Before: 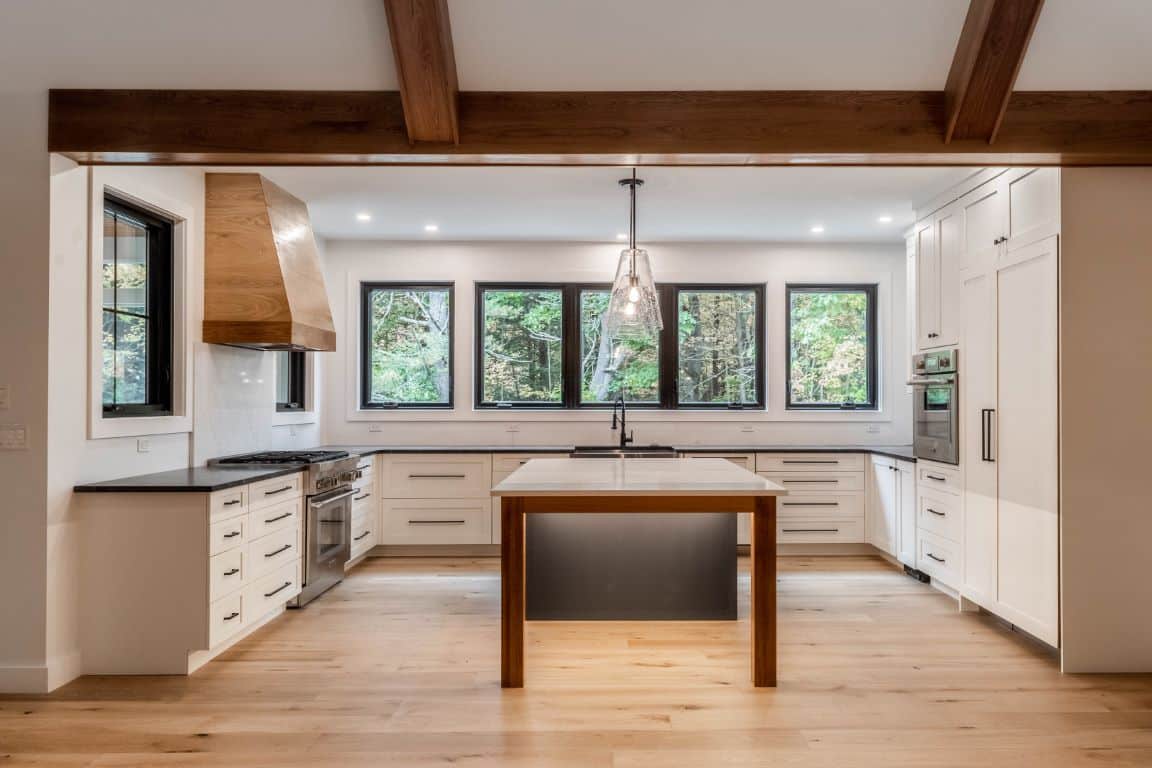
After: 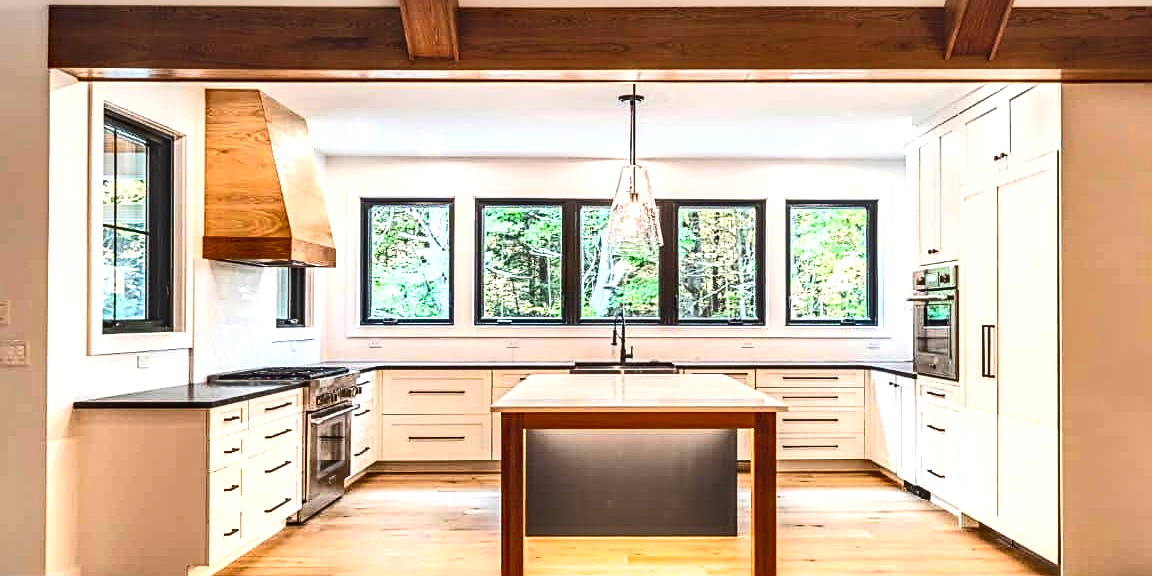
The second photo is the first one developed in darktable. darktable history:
crop: top 11.026%, bottom 13.938%
sharpen: radius 2.535, amount 0.625
haze removal: adaptive false
local contrast: on, module defaults
exposure: black level correction -0.005, exposure 1.007 EV, compensate highlight preservation false
shadows and highlights: soften with gaussian
contrast brightness saturation: contrast 0.201, brightness 0.166, saturation 0.222
